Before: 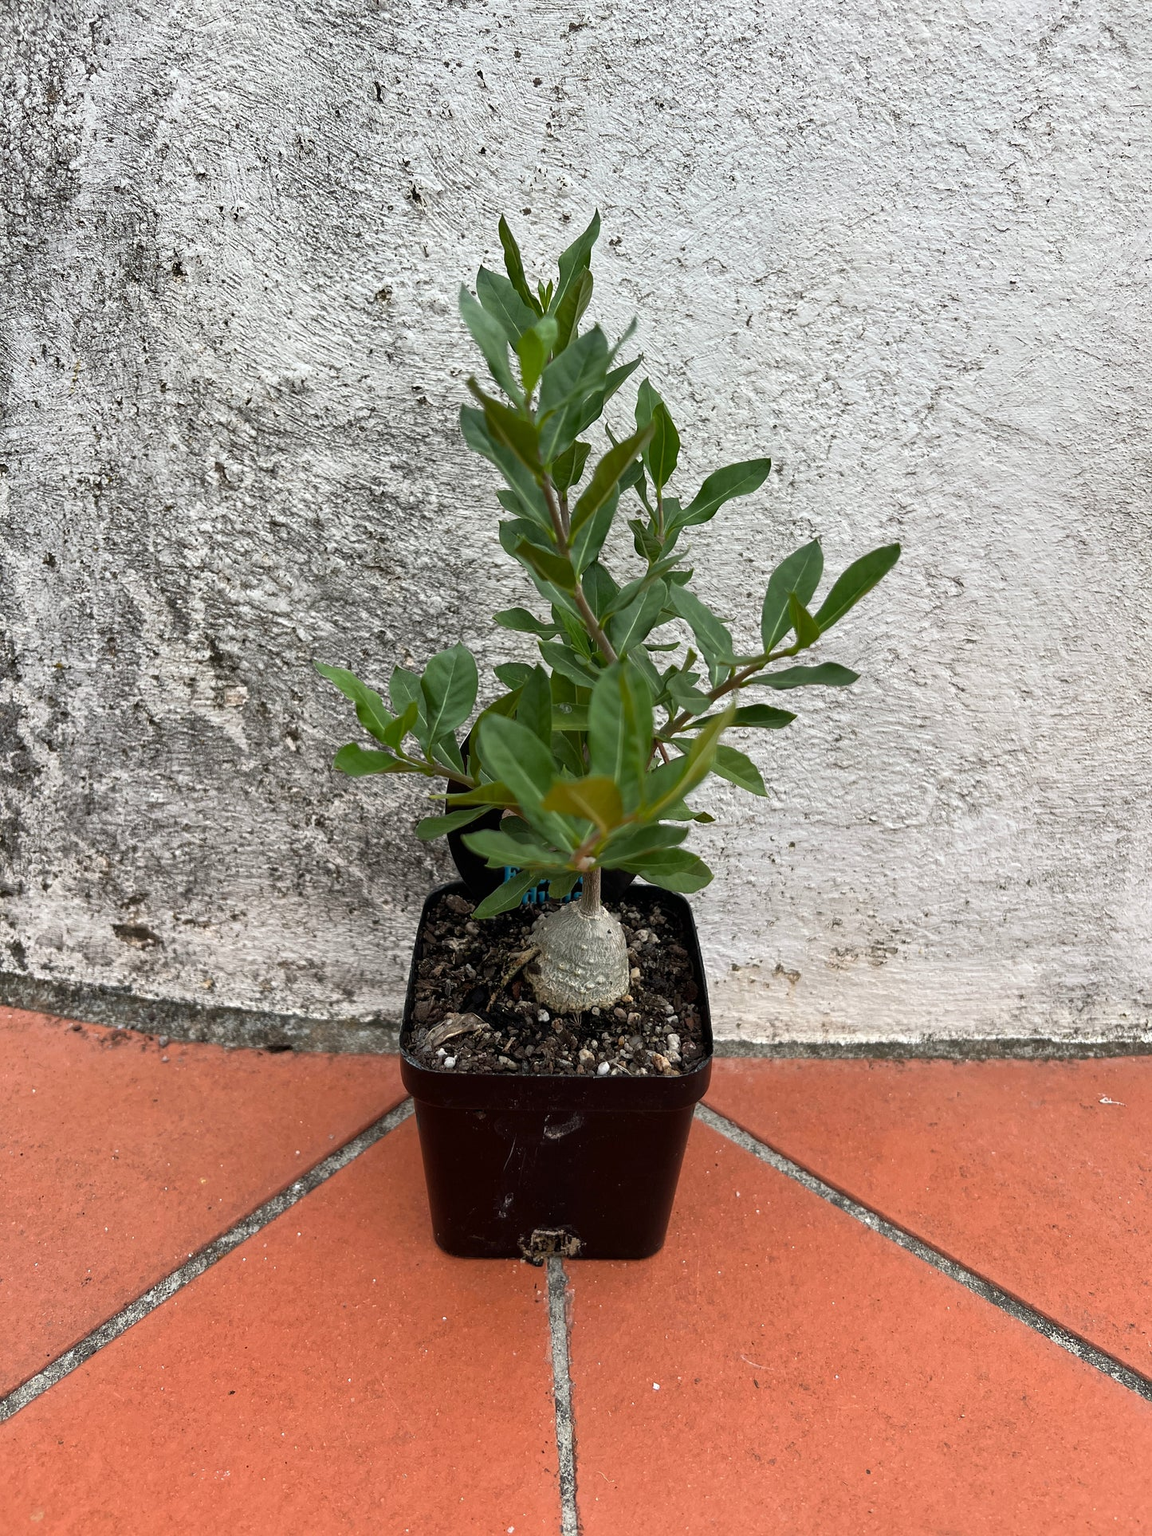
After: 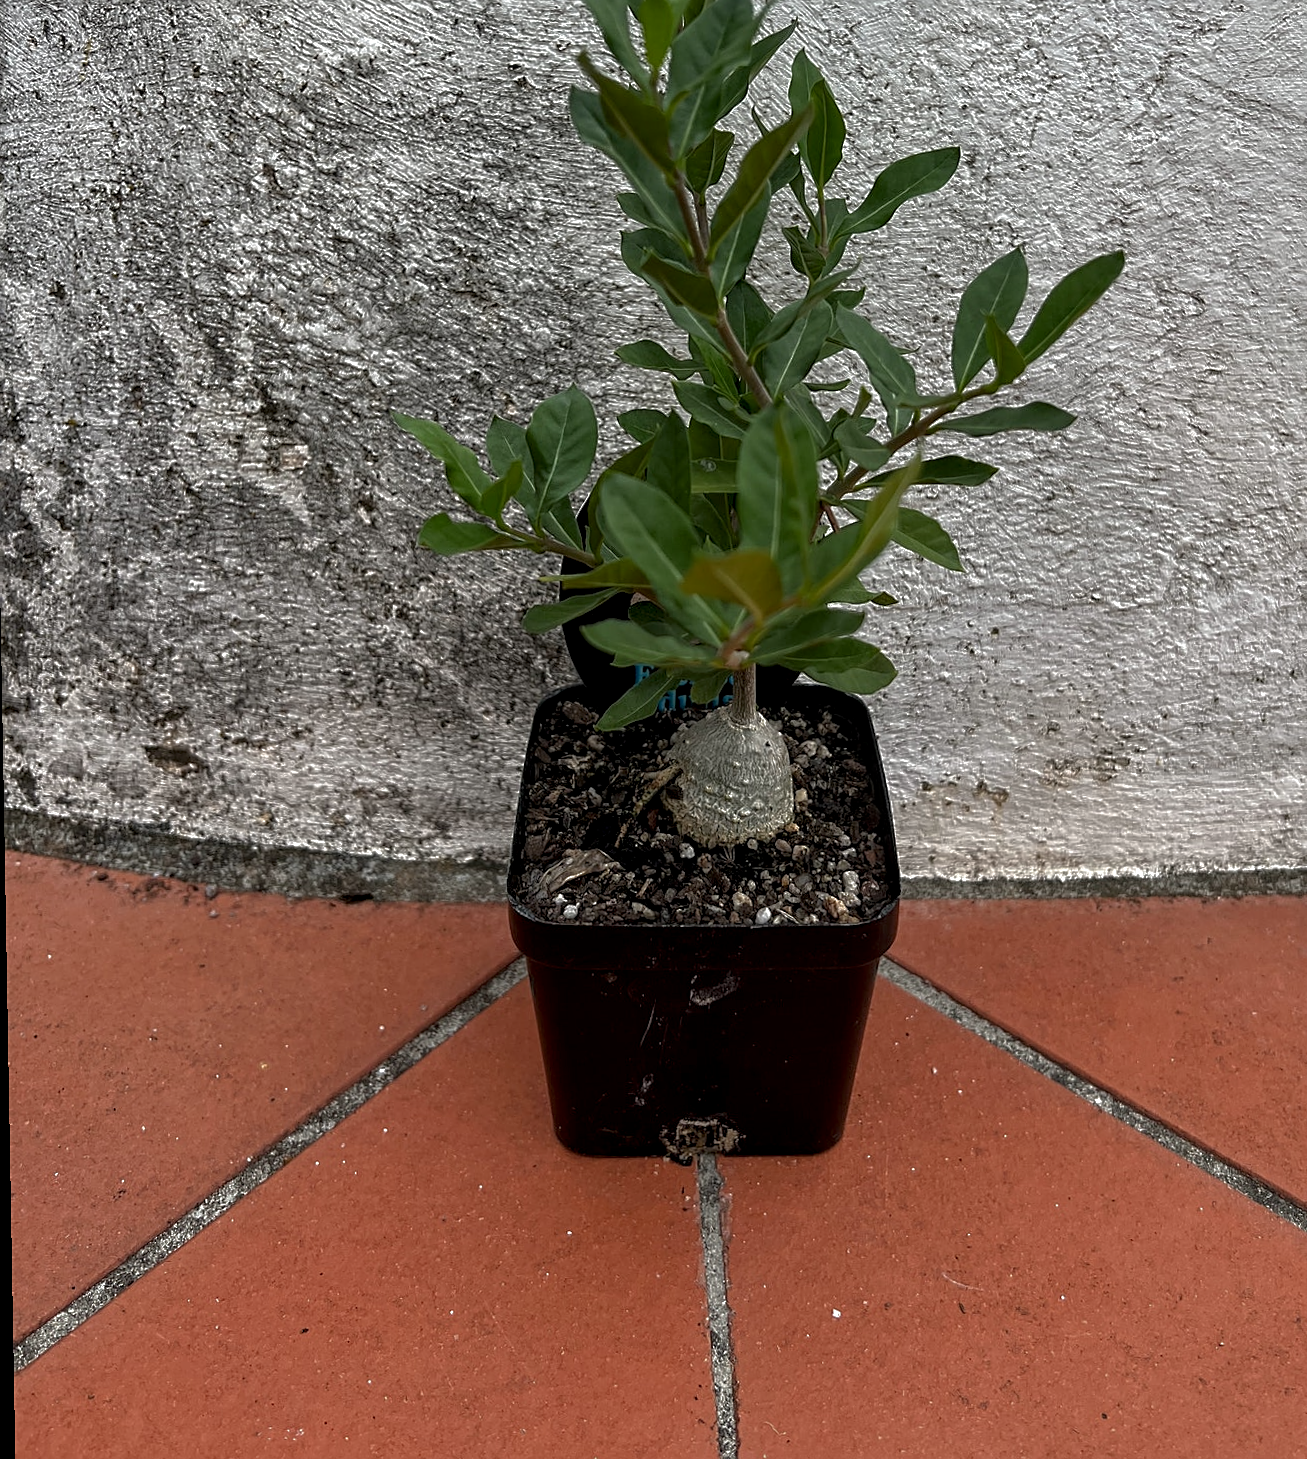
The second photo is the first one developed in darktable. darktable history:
rotate and perspective: rotation -1°, crop left 0.011, crop right 0.989, crop top 0.025, crop bottom 0.975
sharpen: on, module defaults
base curve: curves: ch0 [(0, 0) (0.841, 0.609) (1, 1)]
local contrast: detail 130%
crop: top 20.916%, right 9.437%, bottom 0.316%
